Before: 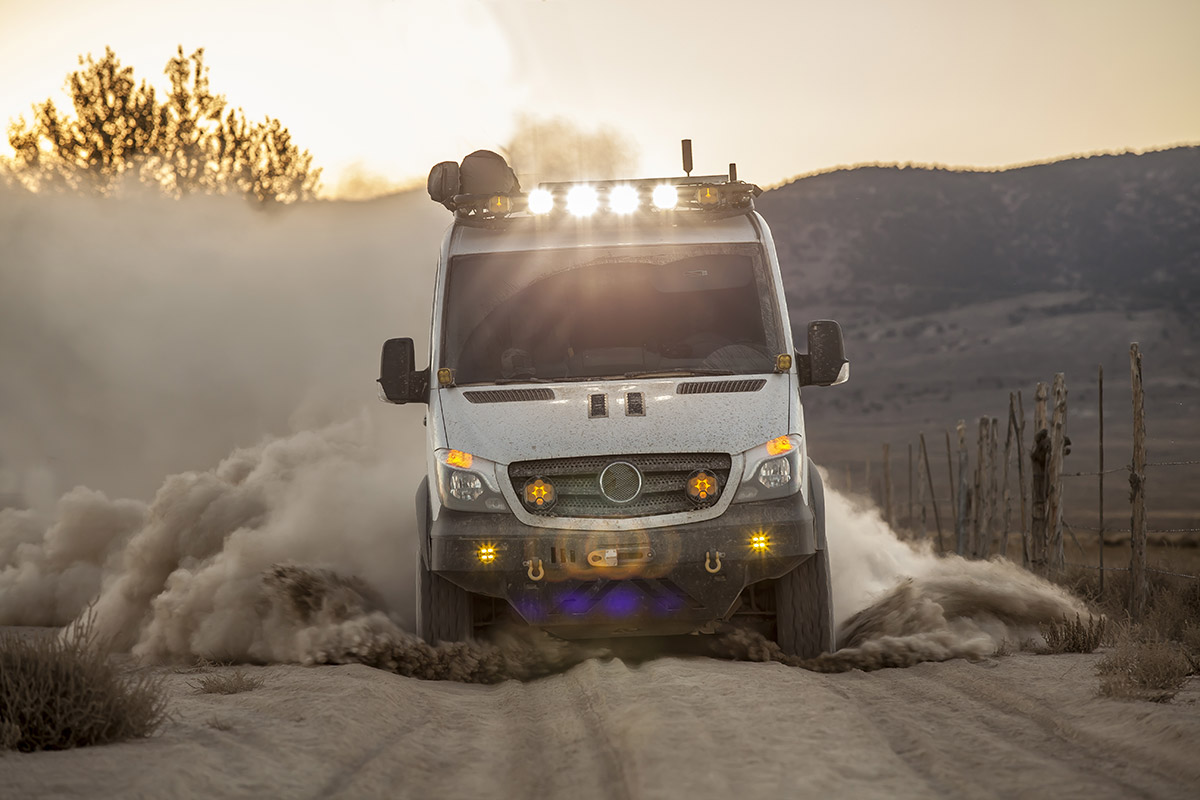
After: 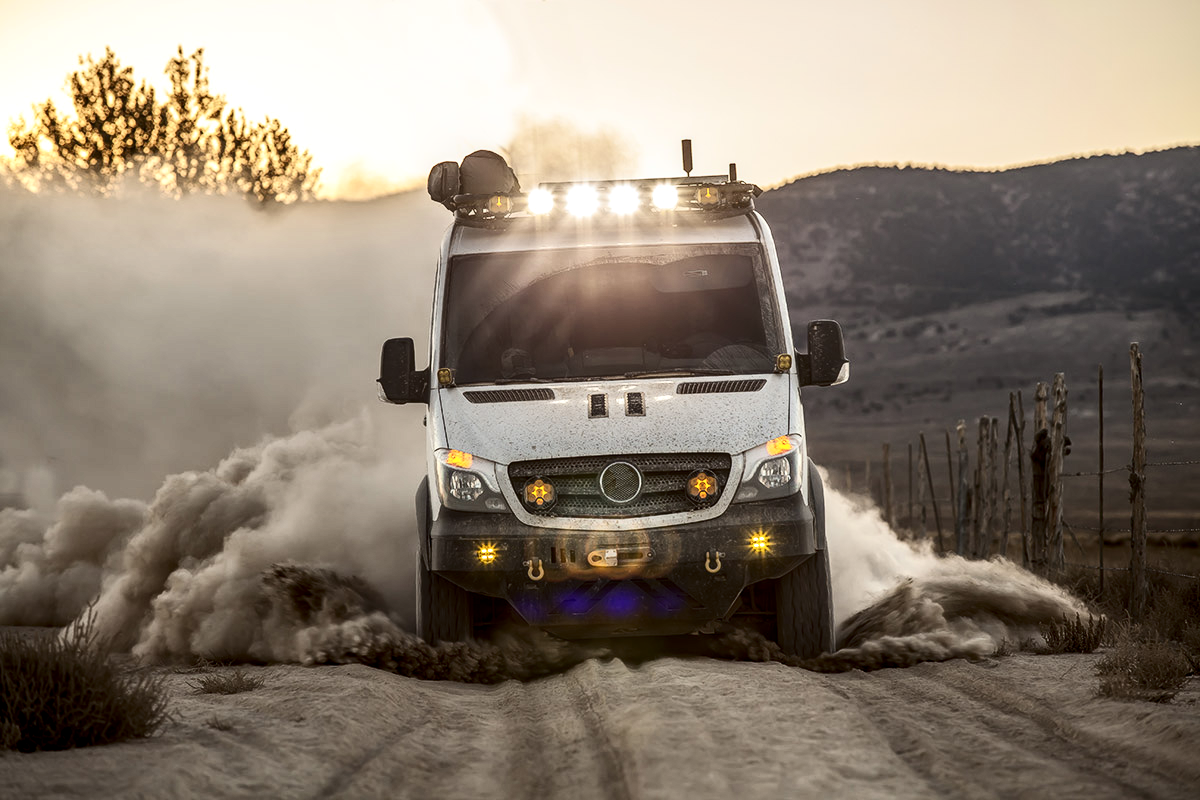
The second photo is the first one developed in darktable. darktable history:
contrast brightness saturation: contrast 0.28
white balance: emerald 1
contrast equalizer: octaves 7, y [[0.6 ×6], [0.55 ×6], [0 ×6], [0 ×6], [0 ×6]], mix 0.15
local contrast: on, module defaults
